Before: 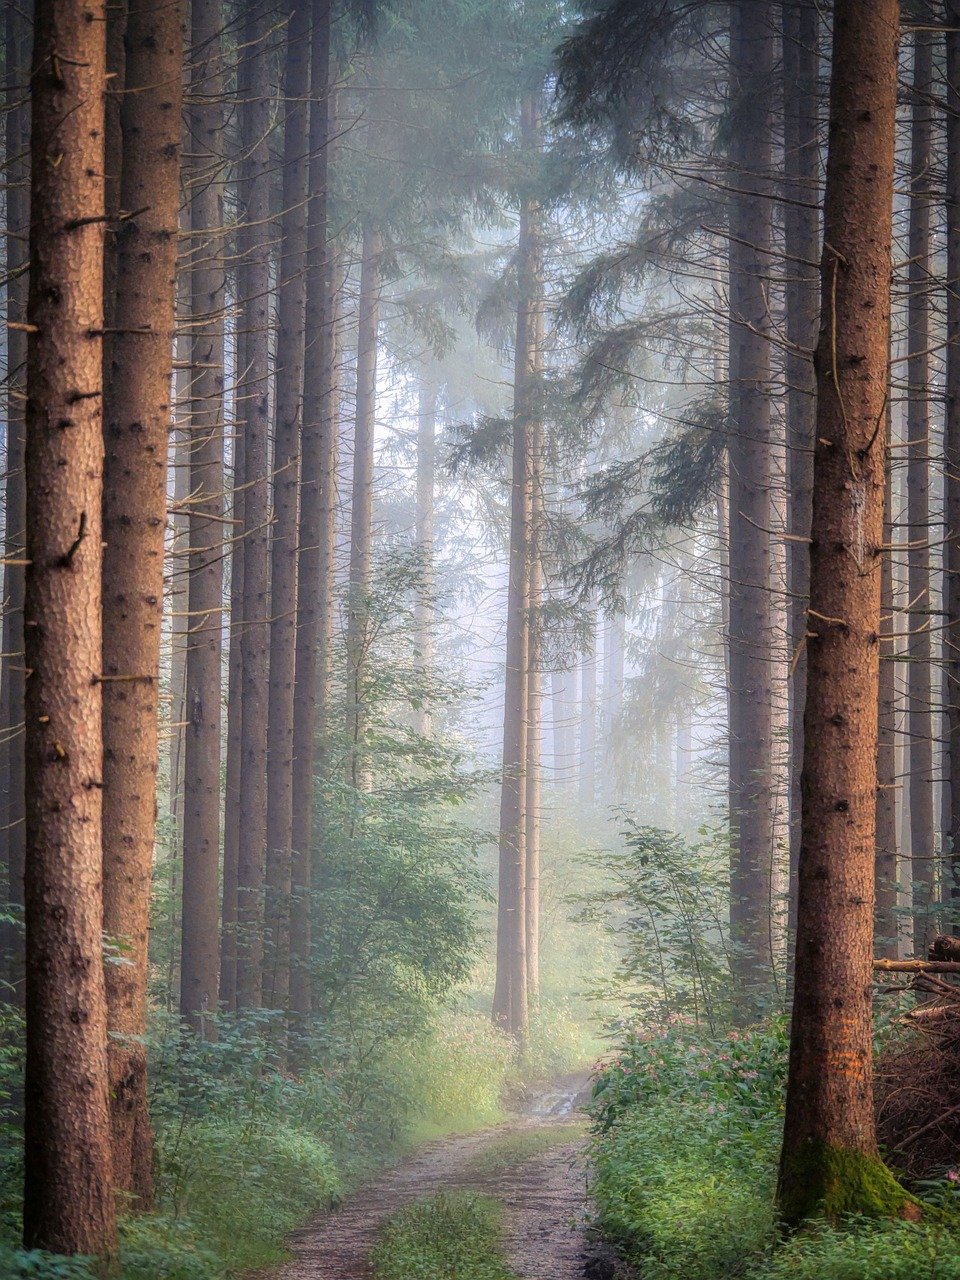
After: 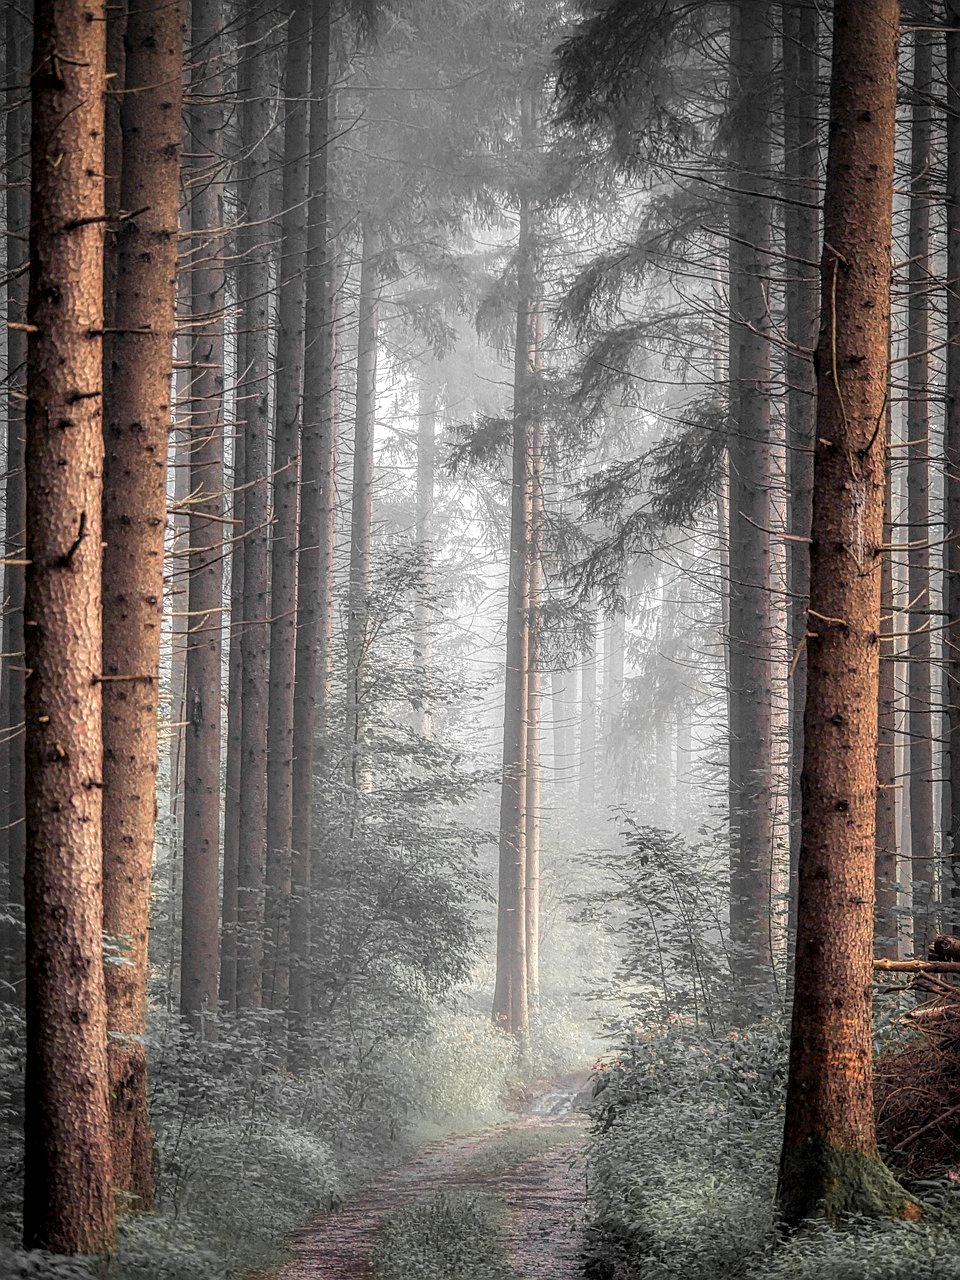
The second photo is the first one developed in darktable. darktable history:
local contrast: detail 130%
color zones: curves: ch0 [(0, 0.447) (0.184, 0.543) (0.323, 0.476) (0.429, 0.445) (0.571, 0.443) (0.714, 0.451) (0.857, 0.452) (1, 0.447)]; ch1 [(0, 0.464) (0.176, 0.46) (0.287, 0.177) (0.429, 0.002) (0.571, 0) (0.714, 0) (0.857, 0) (1, 0.464)]
levels: mode automatic, levels [0.072, 0.414, 0.976]
sharpen: on, module defaults
